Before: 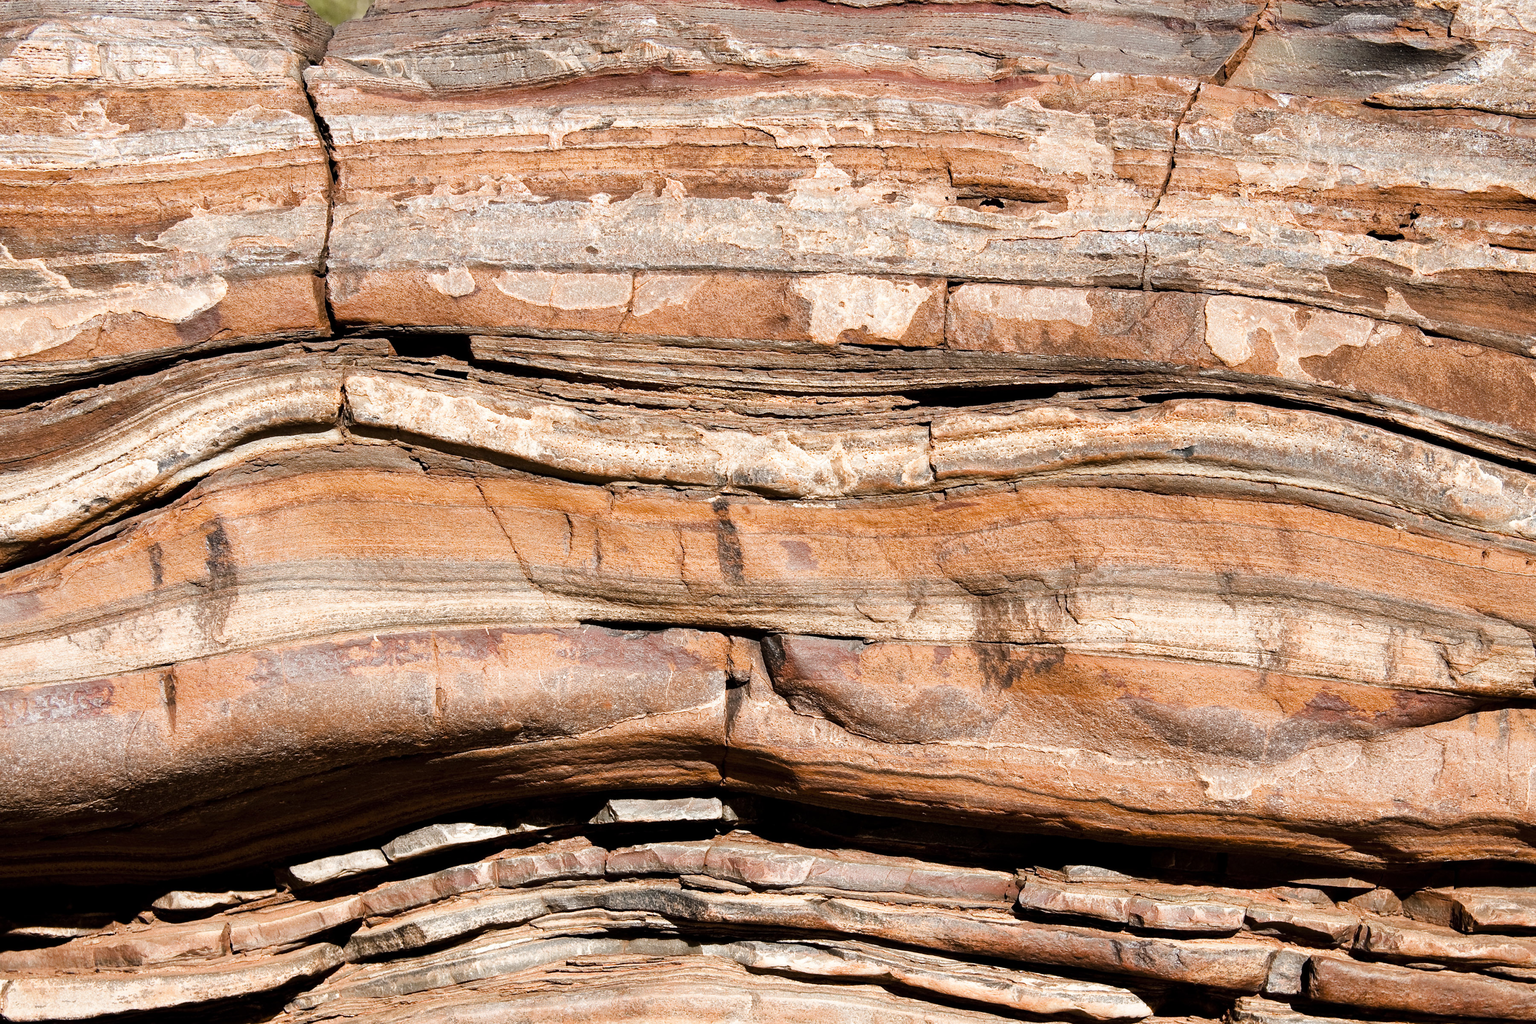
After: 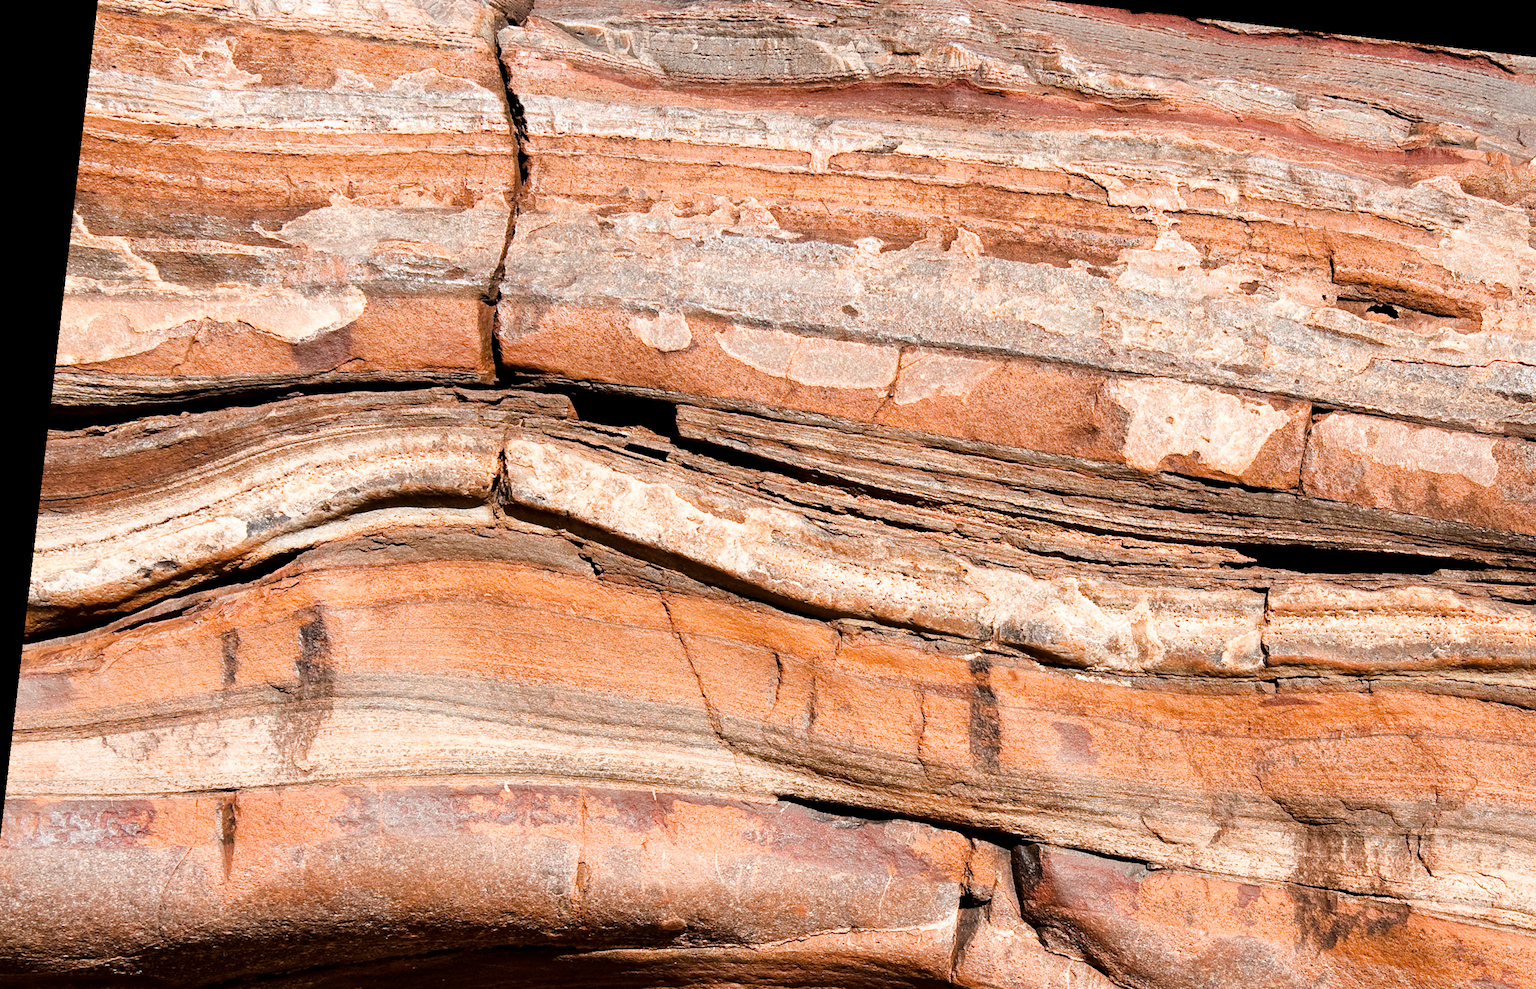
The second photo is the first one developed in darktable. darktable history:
crop and rotate: angle -6.65°, left 2.109%, top 6.865%, right 27.228%, bottom 30.462%
